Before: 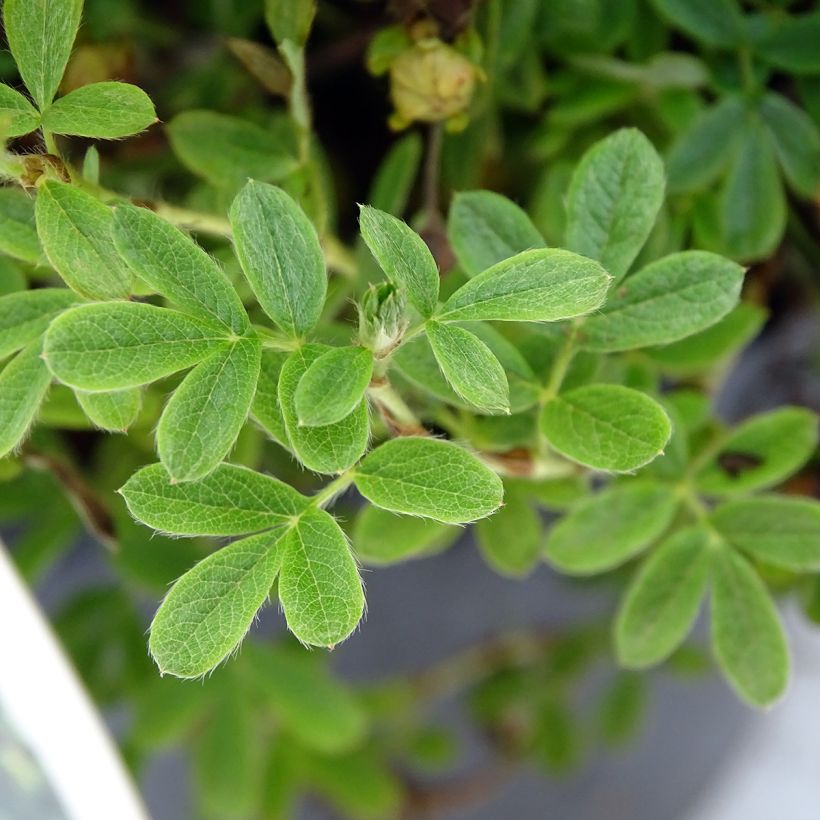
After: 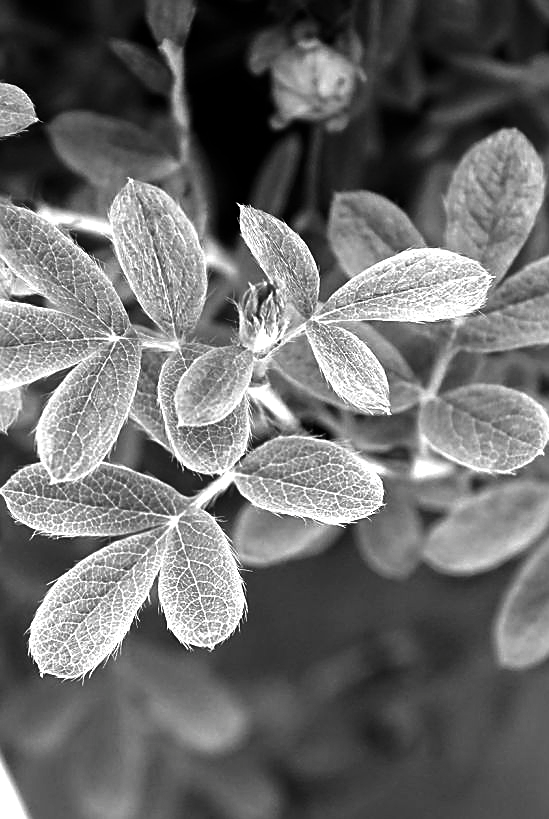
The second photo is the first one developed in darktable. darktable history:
exposure: exposure 1 EV, compensate highlight preservation false
crop and rotate: left 14.852%, right 18.166%
tone equalizer: edges refinement/feathering 500, mask exposure compensation -1.57 EV, preserve details no
sharpen: on, module defaults
contrast brightness saturation: contrast -0.036, brightness -0.574, saturation -0.998
